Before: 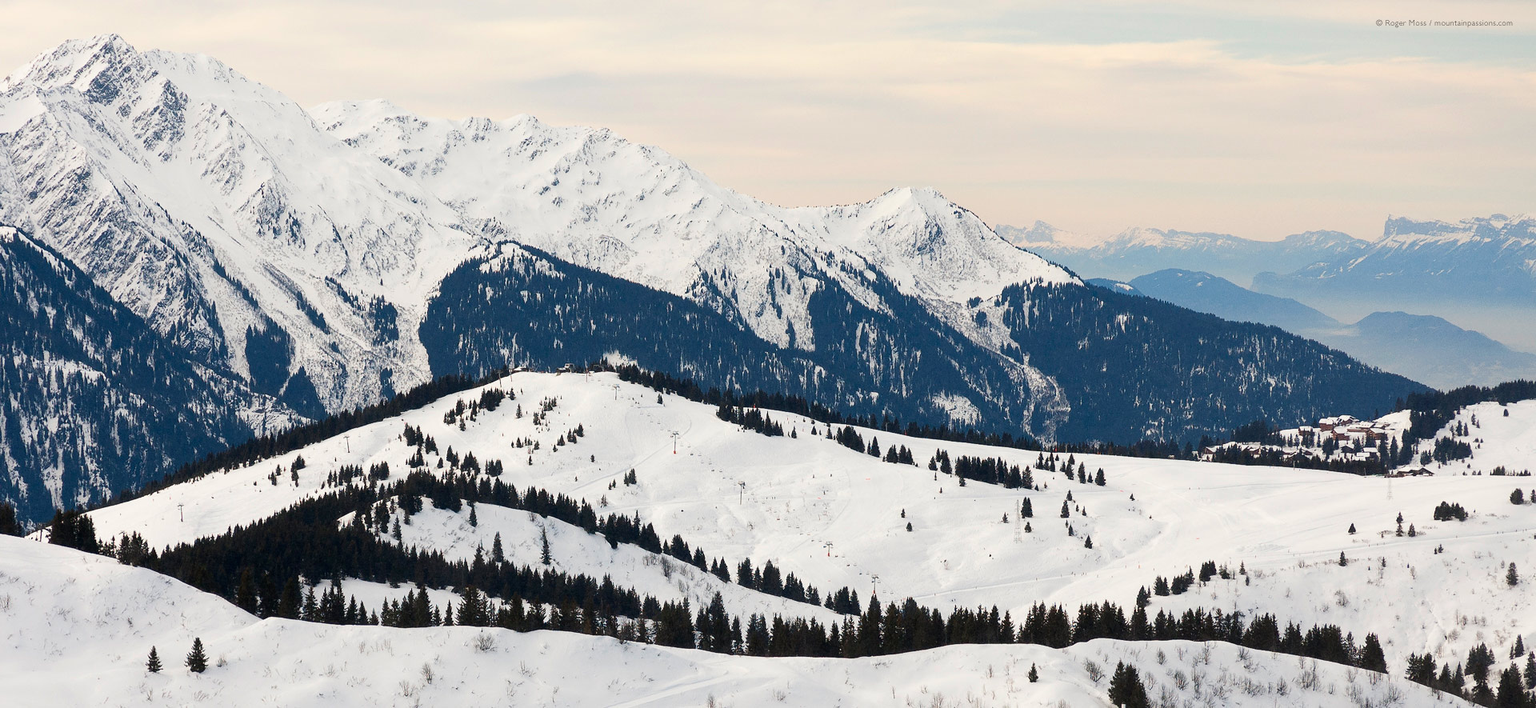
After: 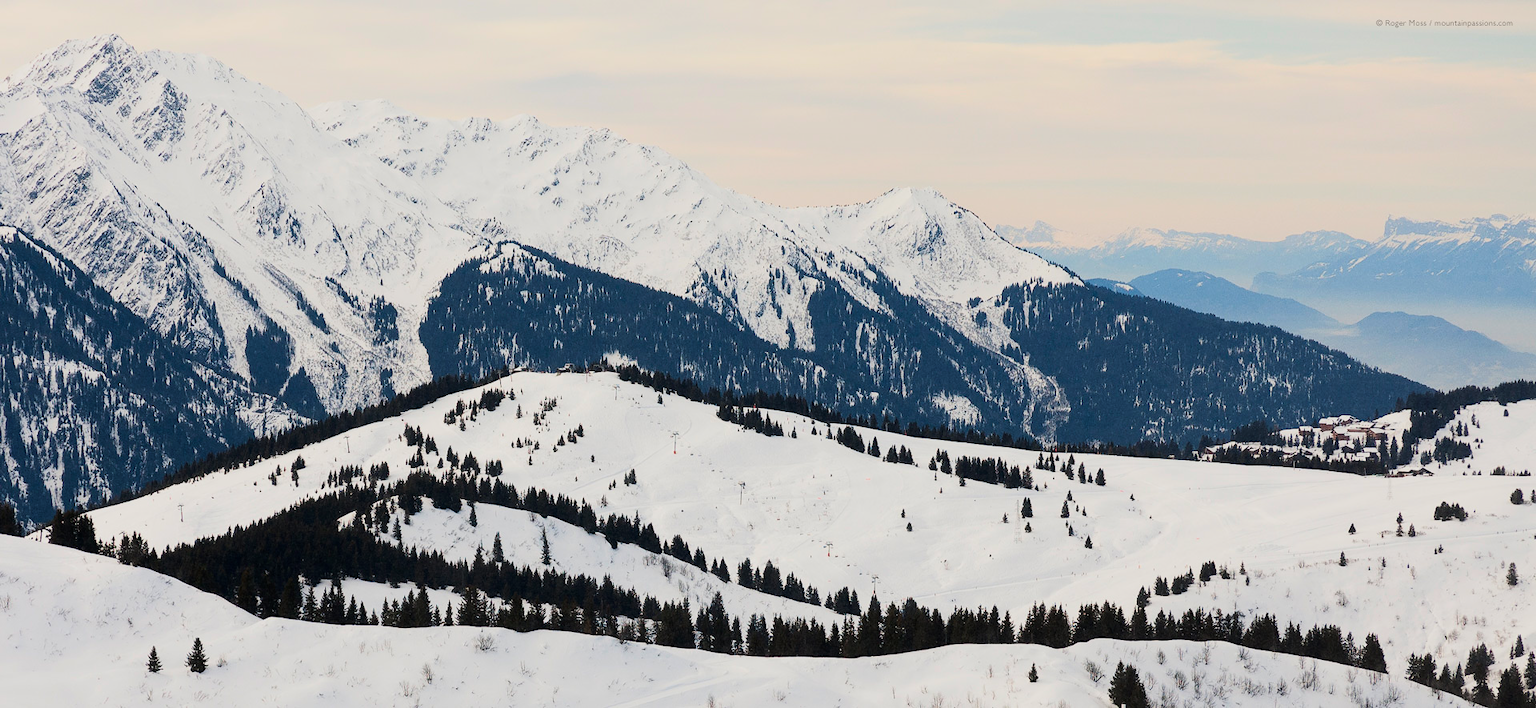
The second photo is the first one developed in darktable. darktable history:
tone curve: curves: ch0 [(0, 0) (0.091, 0.066) (0.184, 0.16) (0.491, 0.519) (0.748, 0.765) (1, 0.919)]; ch1 [(0, 0) (0.179, 0.173) (0.322, 0.32) (0.424, 0.424) (0.502, 0.5) (0.56, 0.575) (0.631, 0.675) (0.777, 0.806) (1, 1)]; ch2 [(0, 0) (0.434, 0.447) (0.497, 0.498) (0.539, 0.566) (0.676, 0.691) (1, 1)], color space Lab, linked channels, preserve colors none
